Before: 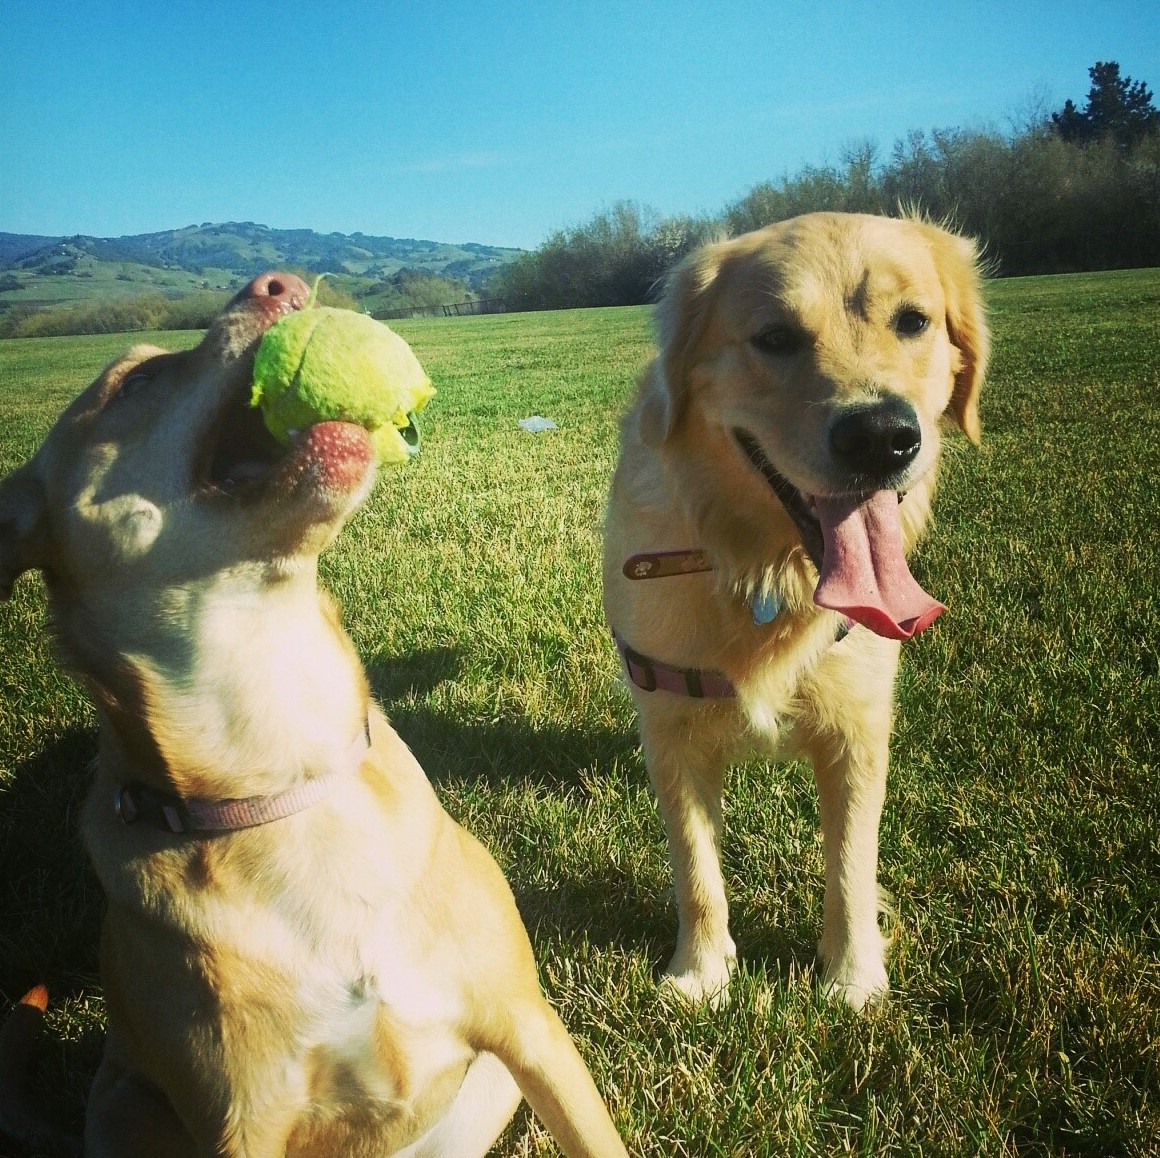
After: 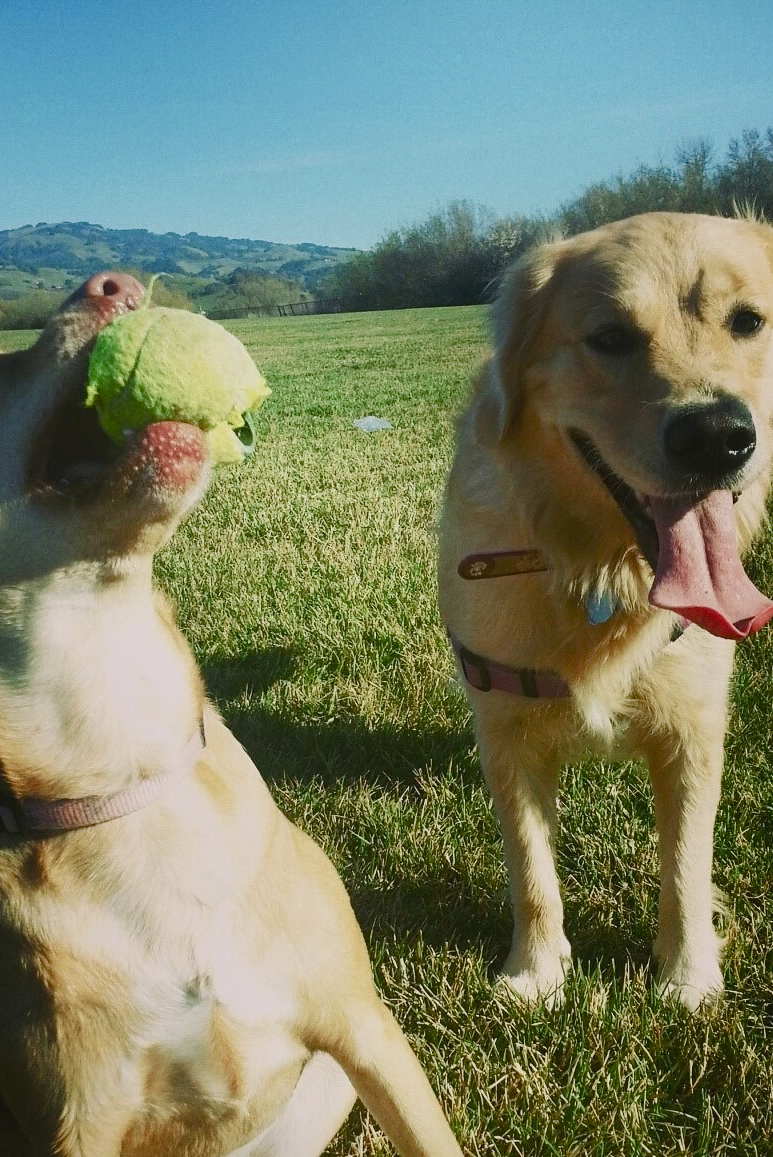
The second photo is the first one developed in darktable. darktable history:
crop and rotate: left 14.292%, right 19.041%
color balance rgb: shadows lift › luminance -10%, shadows lift › chroma 1%, shadows lift › hue 113°, power › luminance -15%, highlights gain › chroma 0.2%, highlights gain › hue 333°, global offset › luminance 0.5%, perceptual saturation grading › global saturation 20%, perceptual saturation grading › highlights -50%, perceptual saturation grading › shadows 25%, contrast -10%
